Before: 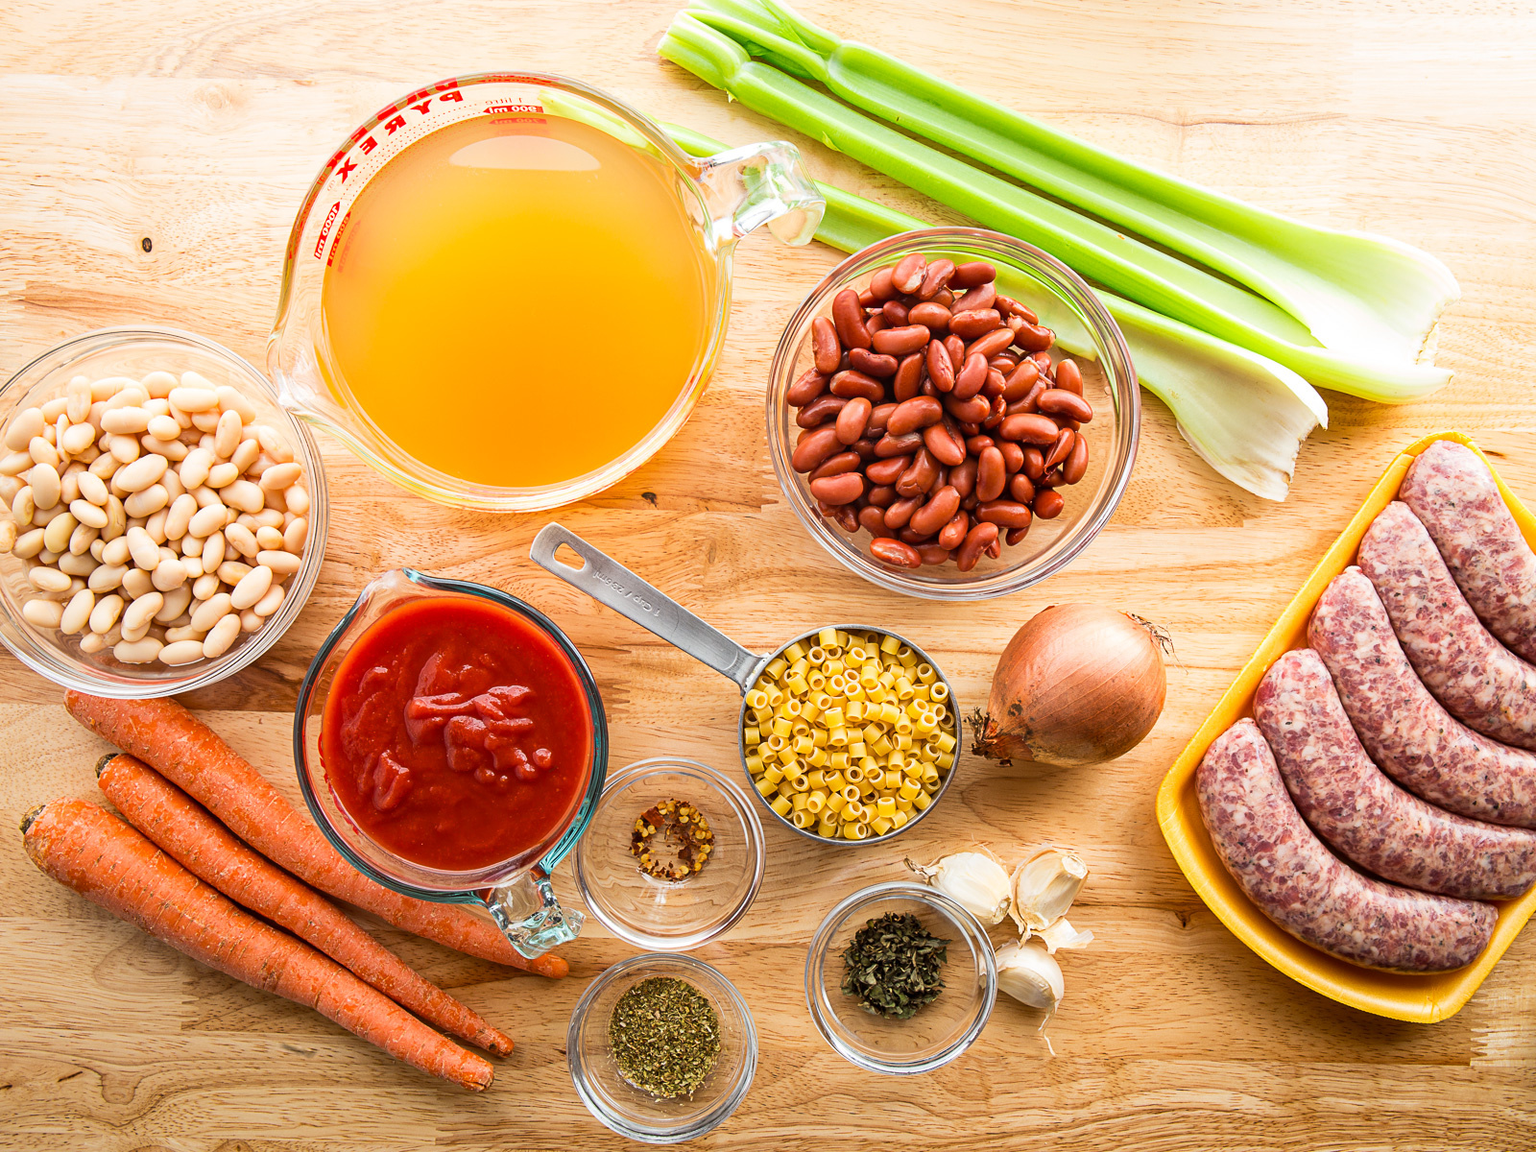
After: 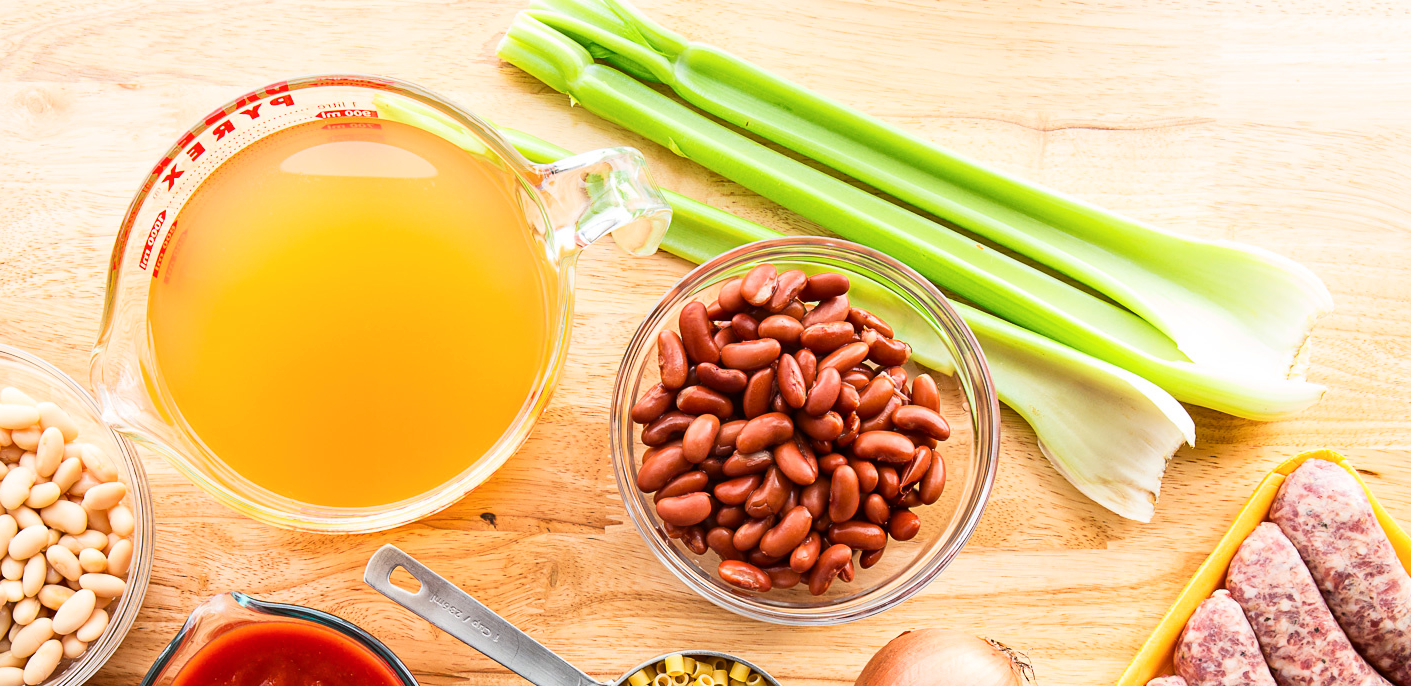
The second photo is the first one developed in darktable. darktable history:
crop and rotate: left 11.812%, bottom 42.776%
color balance rgb: global vibrance 6.81%, saturation formula JzAzBz (2021)
contrast brightness saturation: contrast 0.14
